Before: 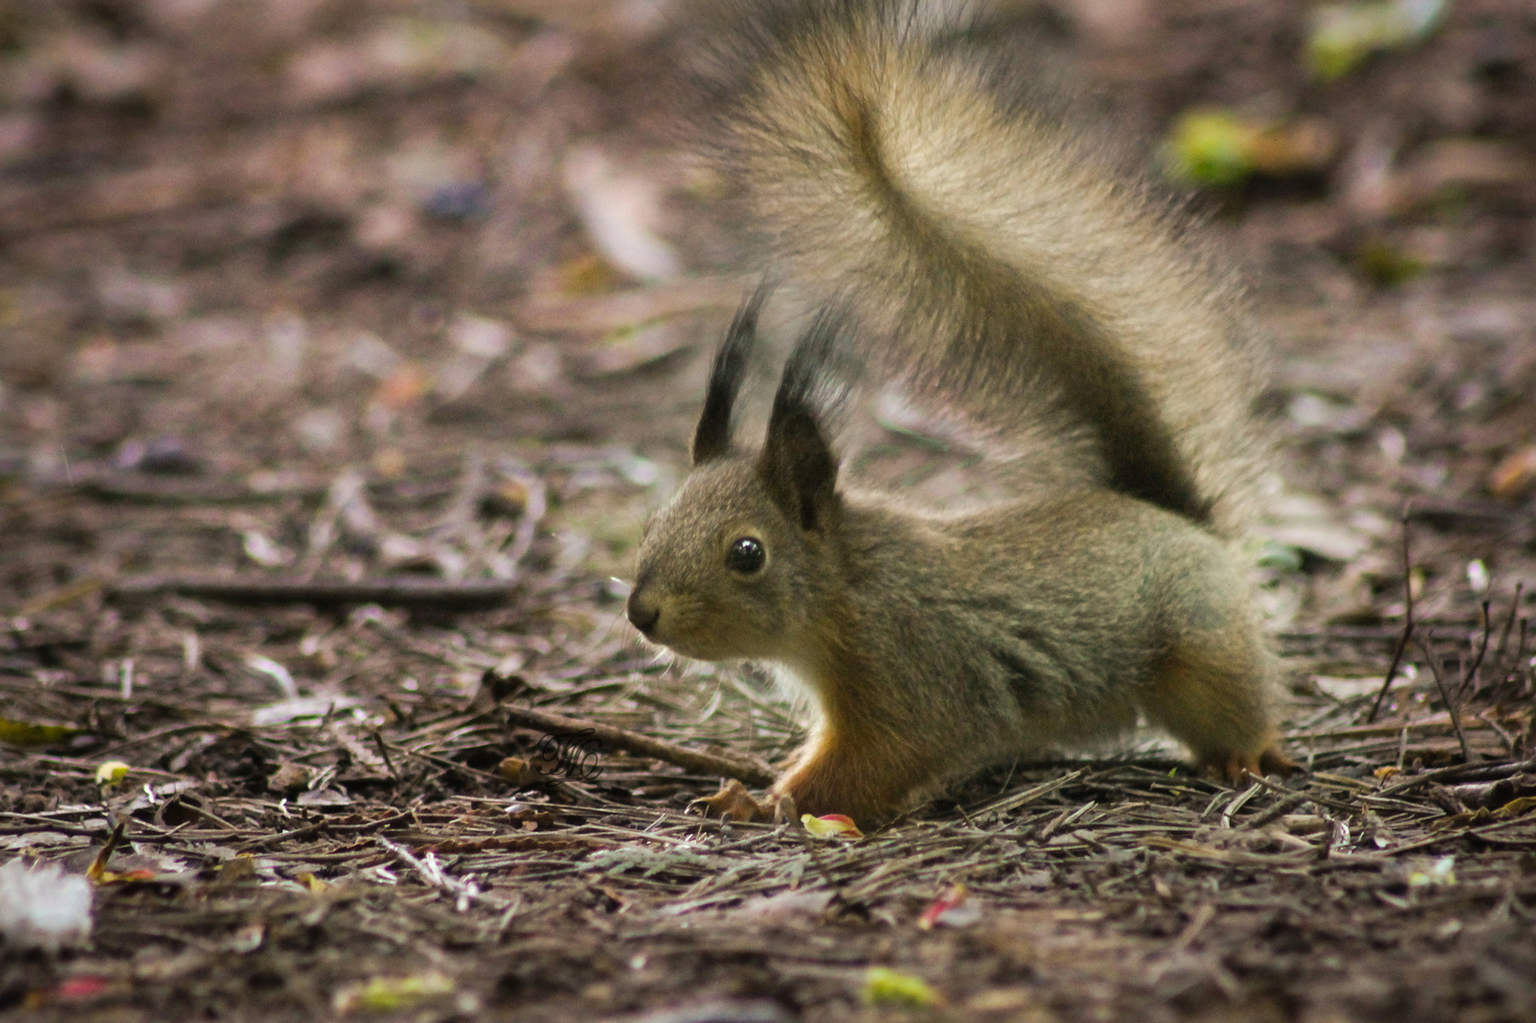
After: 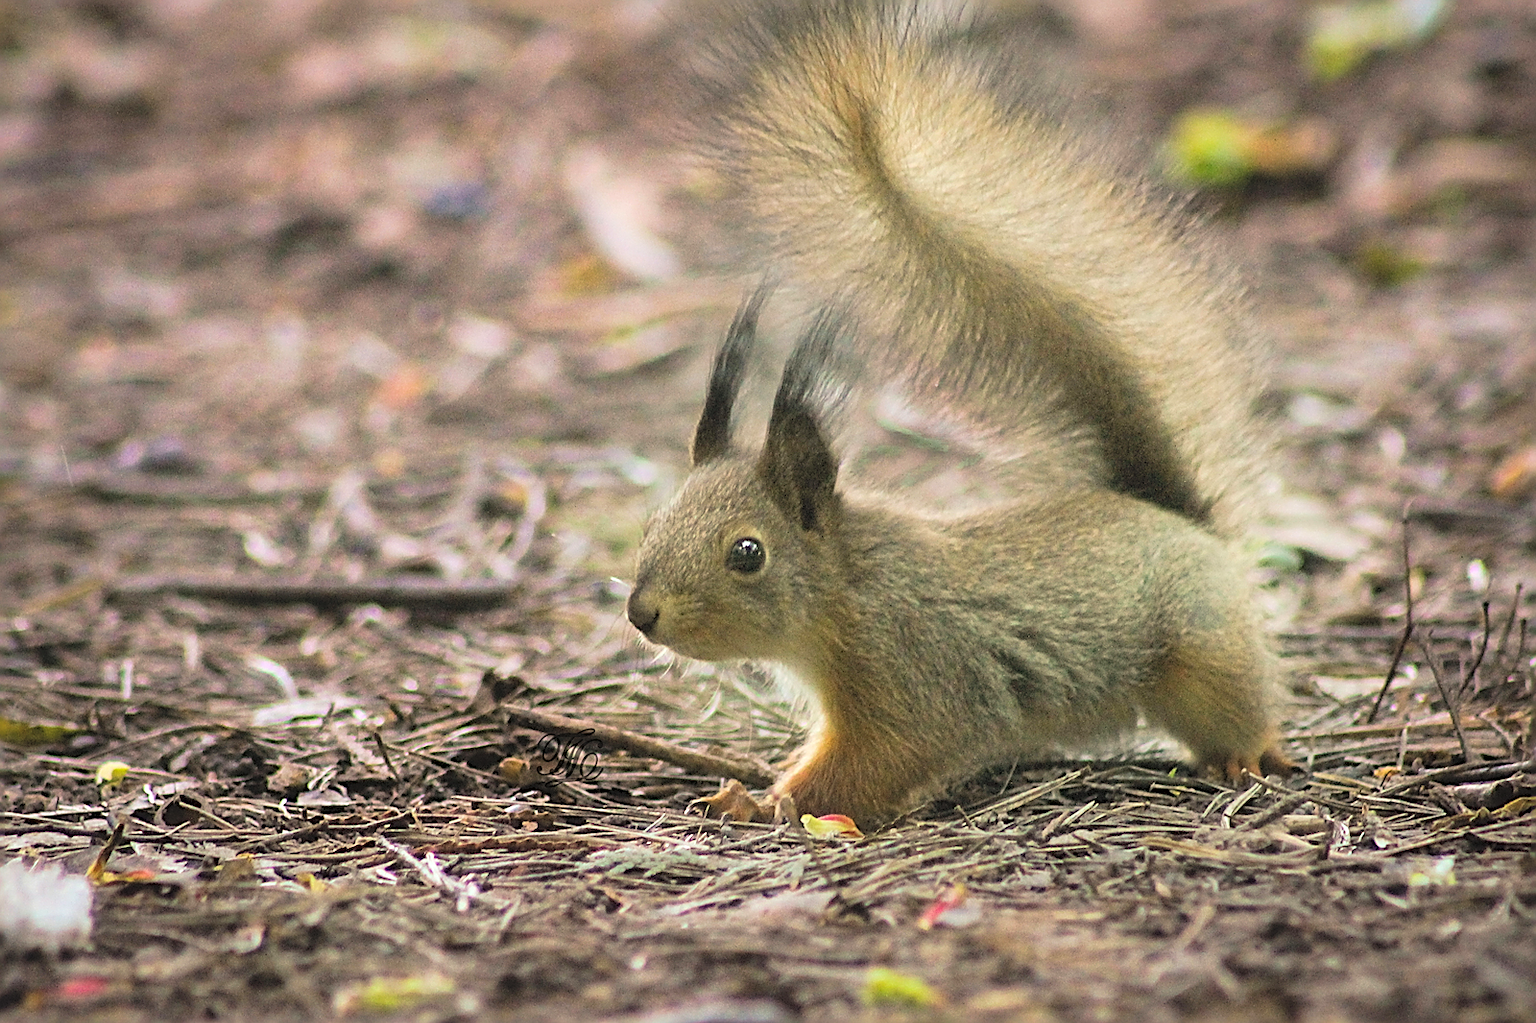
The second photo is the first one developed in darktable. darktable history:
exposure: black level correction 0, exposure 0 EV, compensate highlight preservation false
contrast brightness saturation: contrast 0.101, brightness 0.304, saturation 0.145
sharpen: radius 1.738, amount 1.279
